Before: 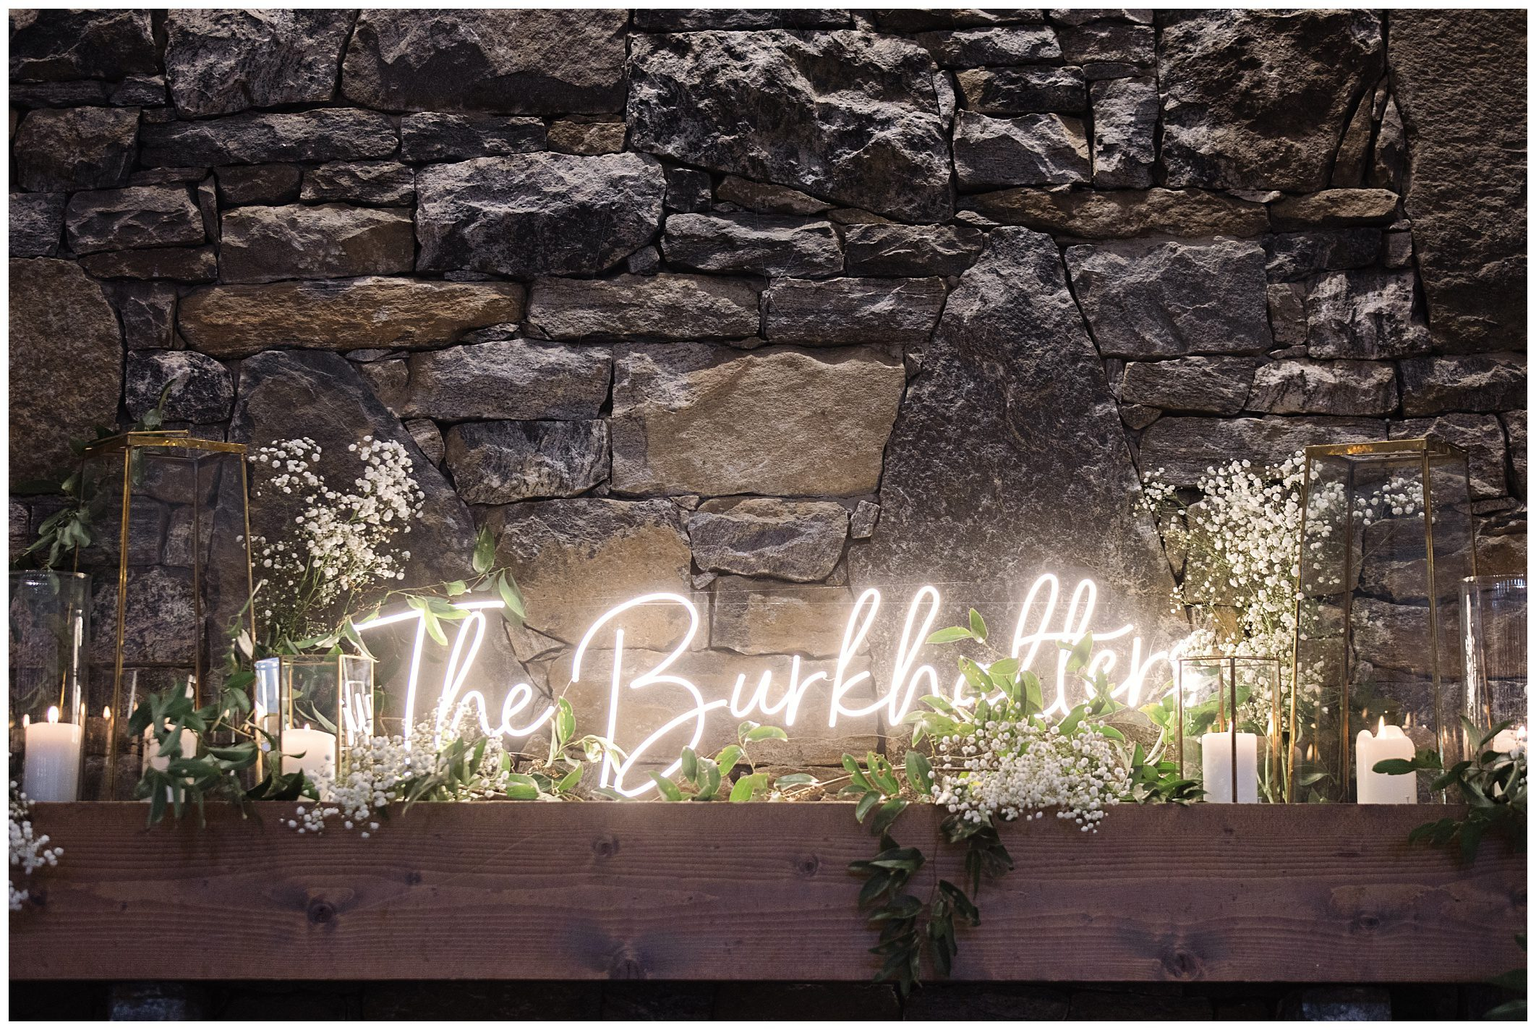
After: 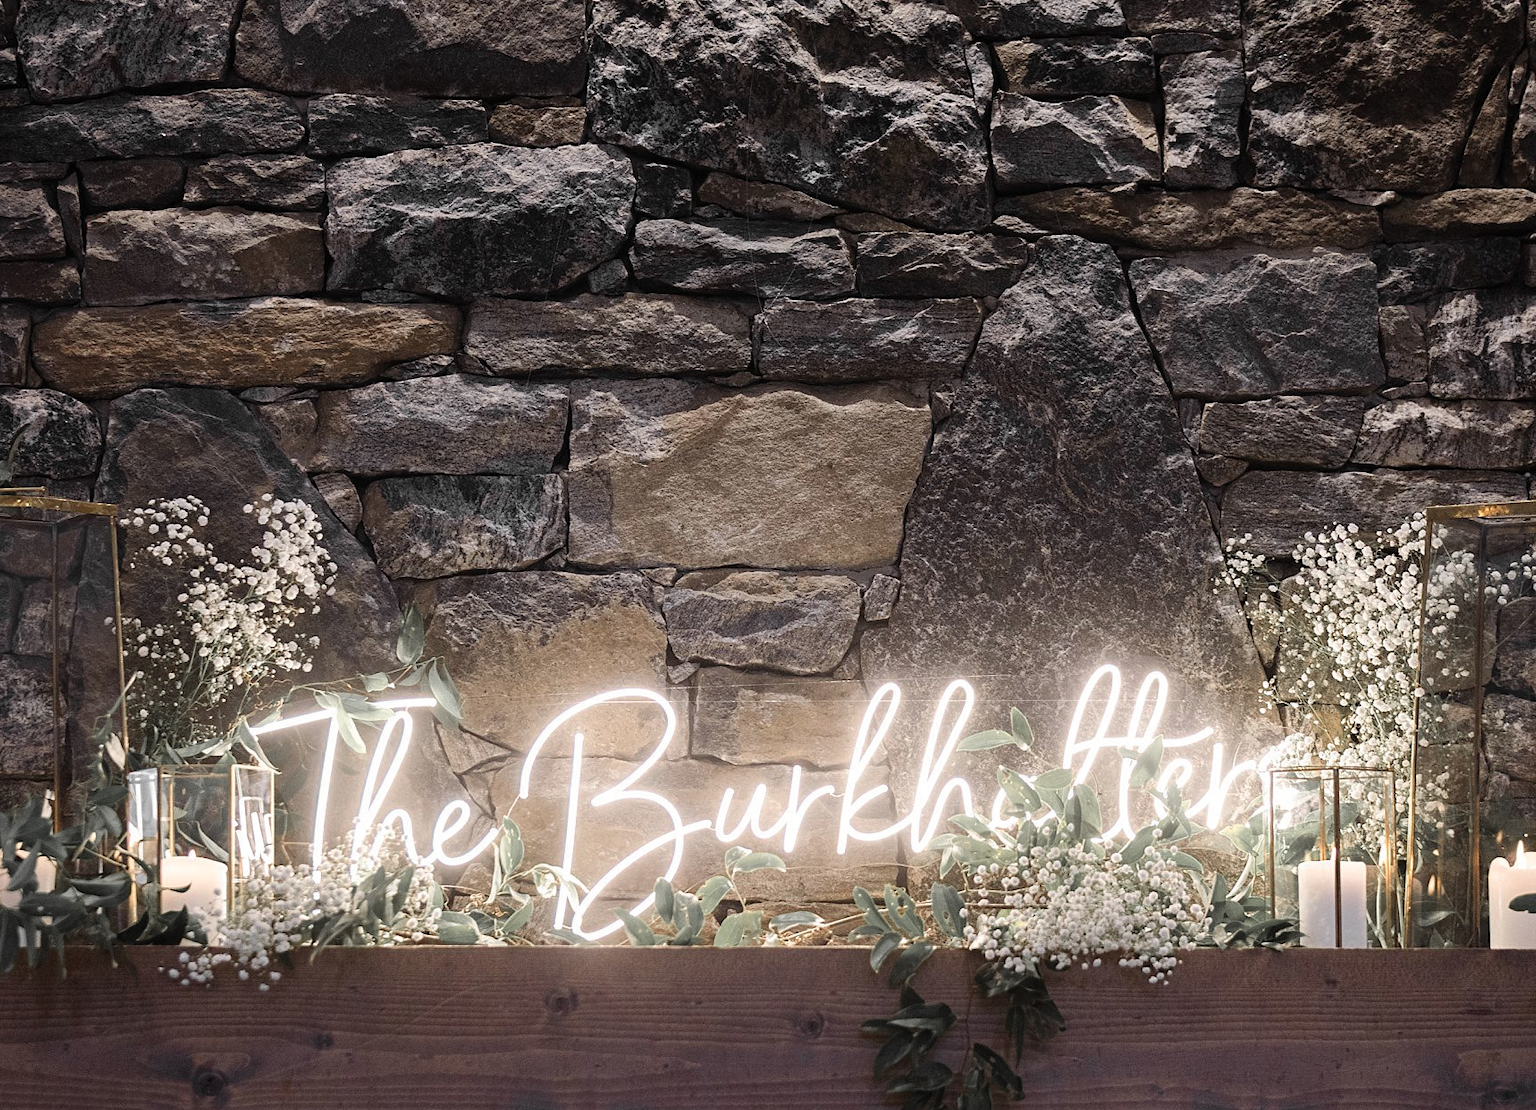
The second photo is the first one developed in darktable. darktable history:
crop: left 9.934%, top 3.53%, right 9.173%, bottom 9.234%
color zones: curves: ch0 [(0, 0.447) (0.184, 0.543) (0.323, 0.476) (0.429, 0.445) (0.571, 0.443) (0.714, 0.451) (0.857, 0.452) (1, 0.447)]; ch1 [(0, 0.464) (0.176, 0.46) (0.287, 0.177) (0.429, 0.002) (0.571, 0) (0.714, 0) (0.857, 0) (1, 0.464)]
